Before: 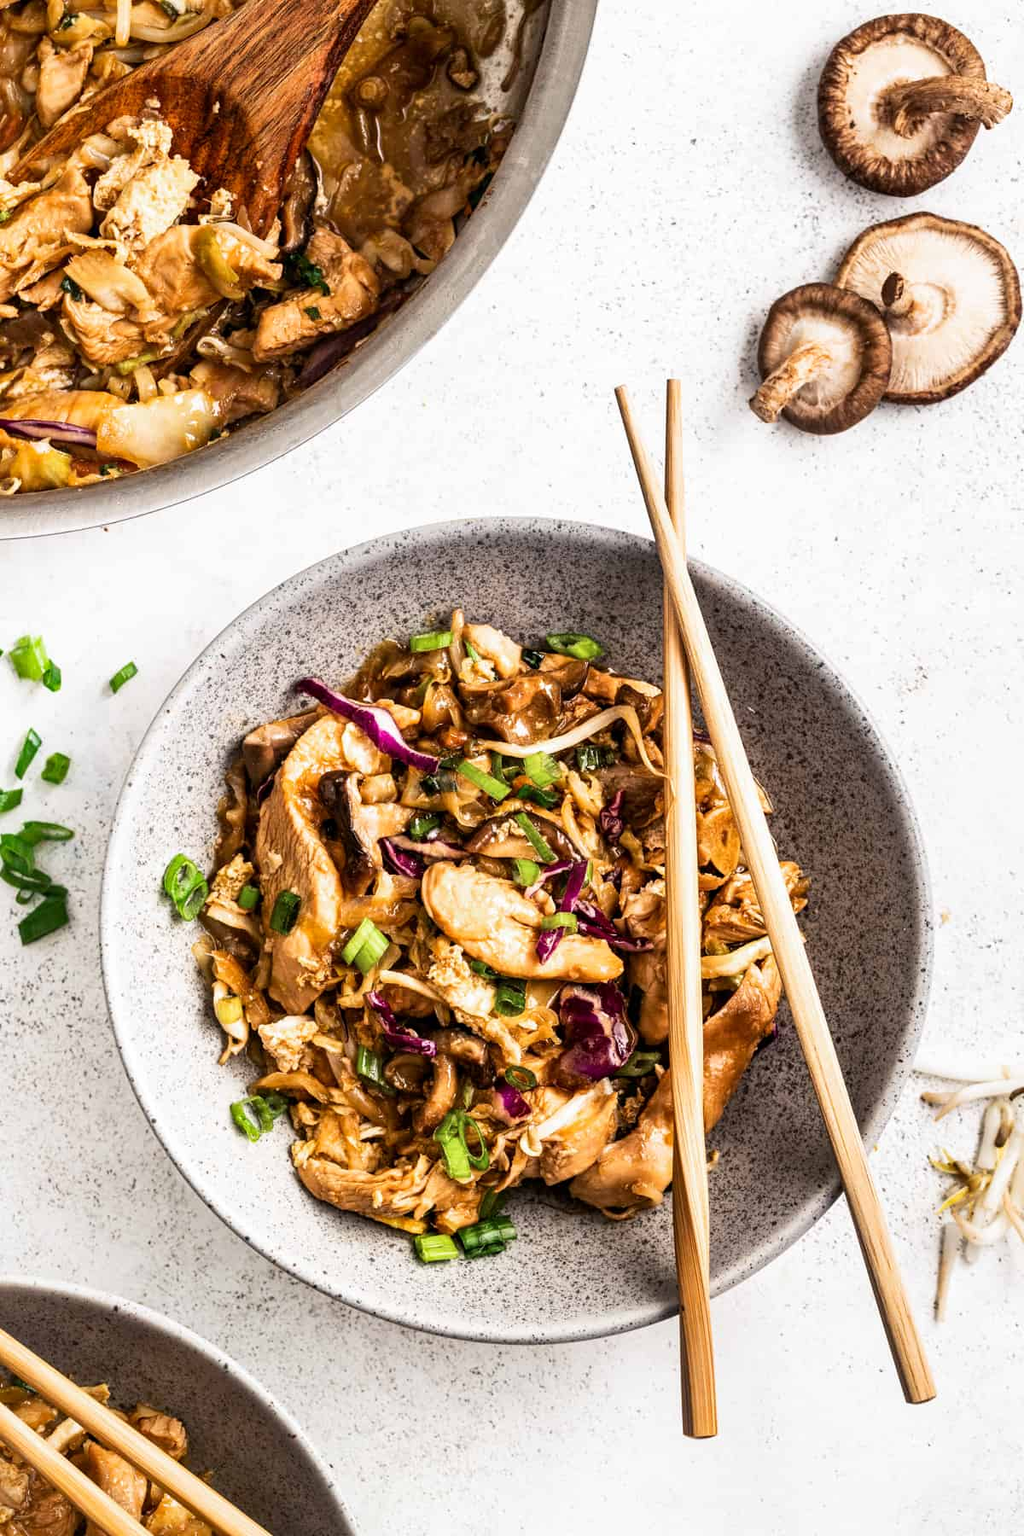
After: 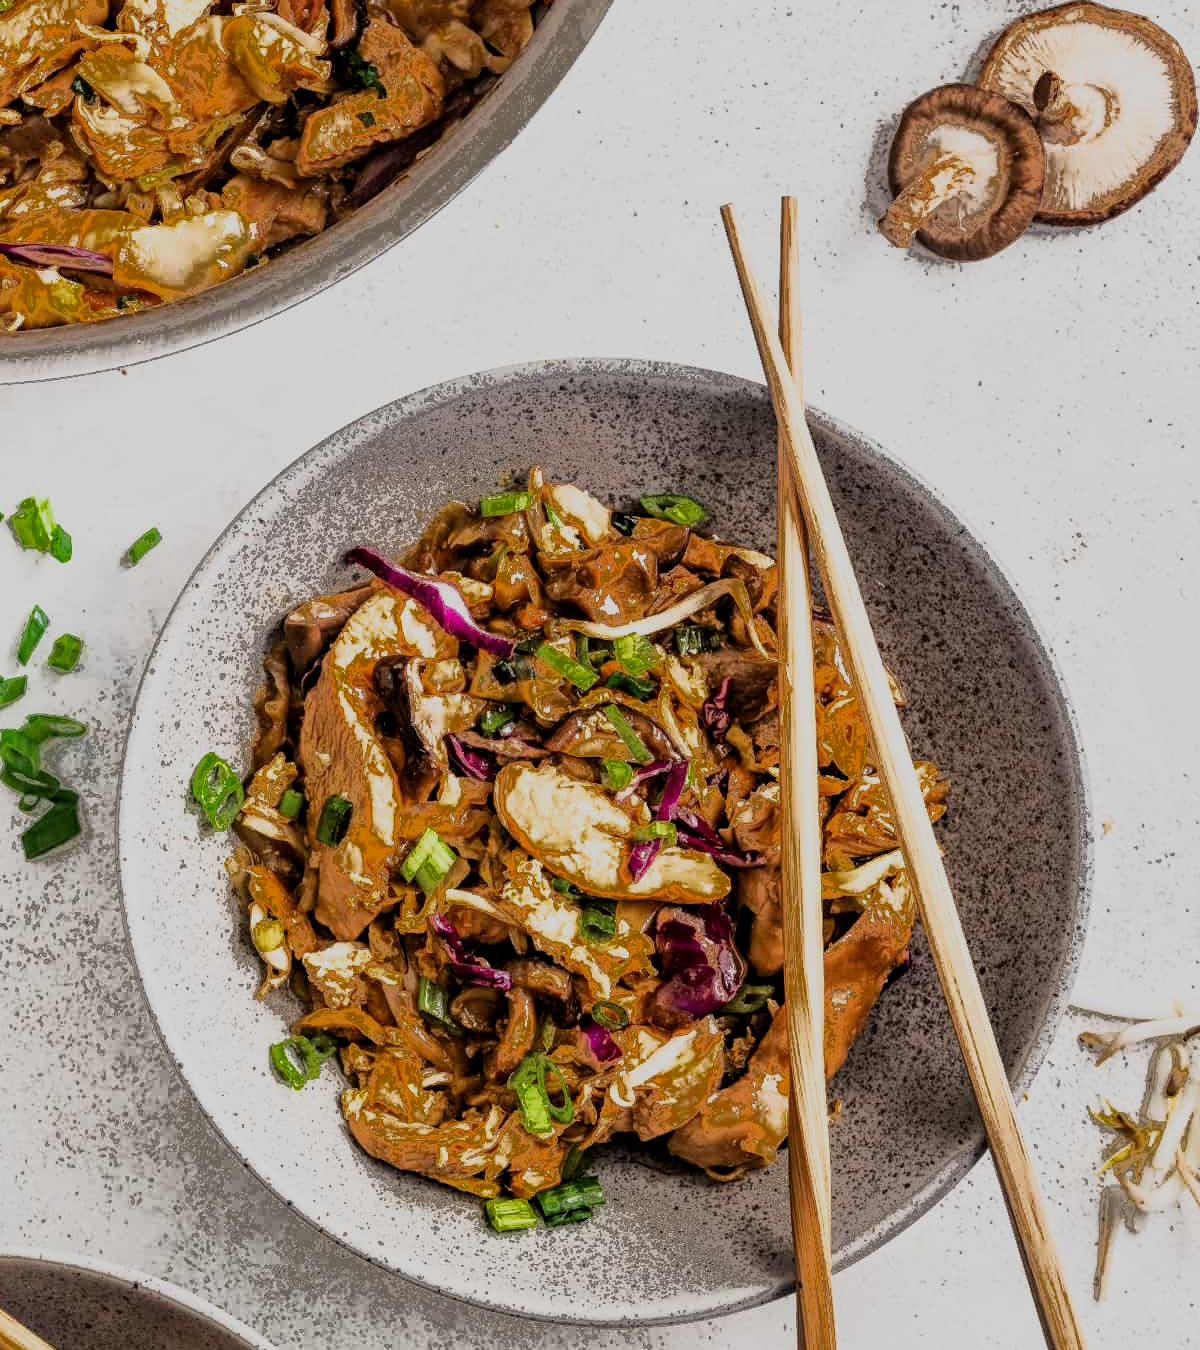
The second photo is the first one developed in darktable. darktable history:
tone equalizer: -7 EV 0.18 EV, -6 EV 0.12 EV, -5 EV 0.08 EV, -4 EV 0.04 EV, -2 EV -0.02 EV, -1 EV -0.04 EV, +0 EV -0.06 EV, luminance estimator HSV value / RGB max
fill light: exposure -0.73 EV, center 0.69, width 2.2
filmic rgb: black relative exposure -7.65 EV, white relative exposure 4.56 EV, hardness 3.61, color science v6 (2022)
crop: top 13.819%, bottom 11.169%
